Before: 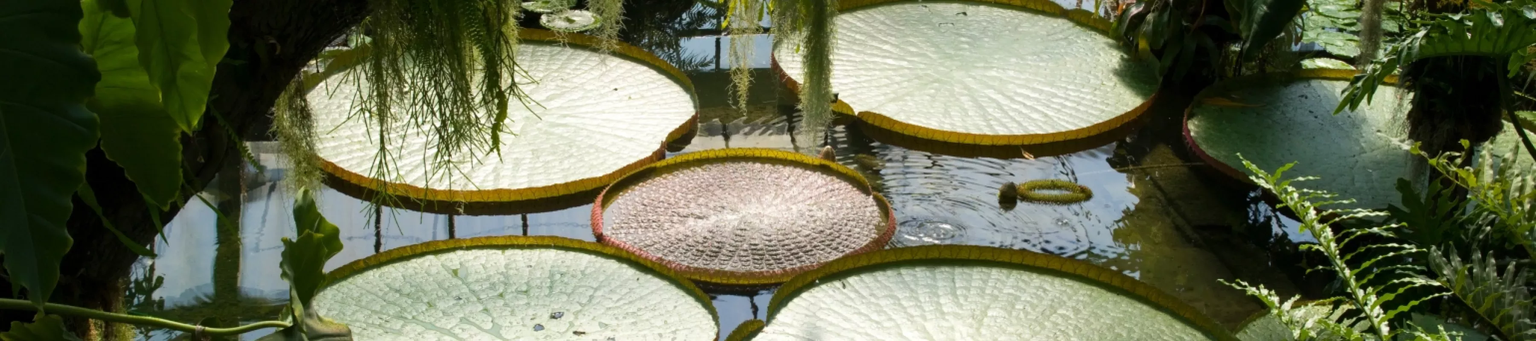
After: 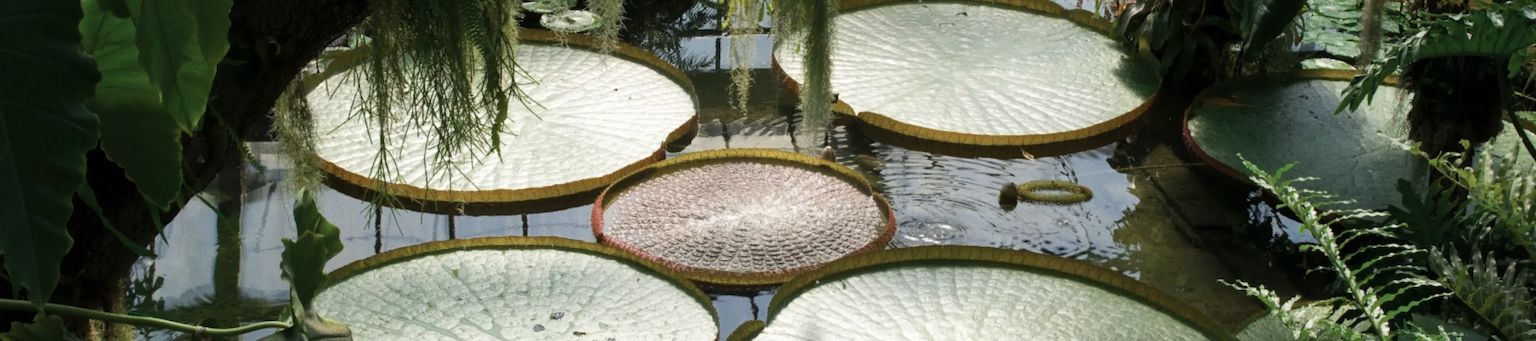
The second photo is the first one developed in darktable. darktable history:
color zones: curves: ch0 [(0, 0.5) (0.125, 0.4) (0.25, 0.5) (0.375, 0.4) (0.5, 0.4) (0.625, 0.35) (0.75, 0.35) (0.875, 0.5)]; ch1 [(0, 0.35) (0.125, 0.45) (0.25, 0.35) (0.375, 0.35) (0.5, 0.35) (0.625, 0.35) (0.75, 0.45) (0.875, 0.35)]; ch2 [(0, 0.6) (0.125, 0.5) (0.25, 0.5) (0.375, 0.6) (0.5, 0.6) (0.625, 0.5) (0.75, 0.5) (0.875, 0.5)]
grain: coarseness 0.47 ISO
white balance: emerald 1
